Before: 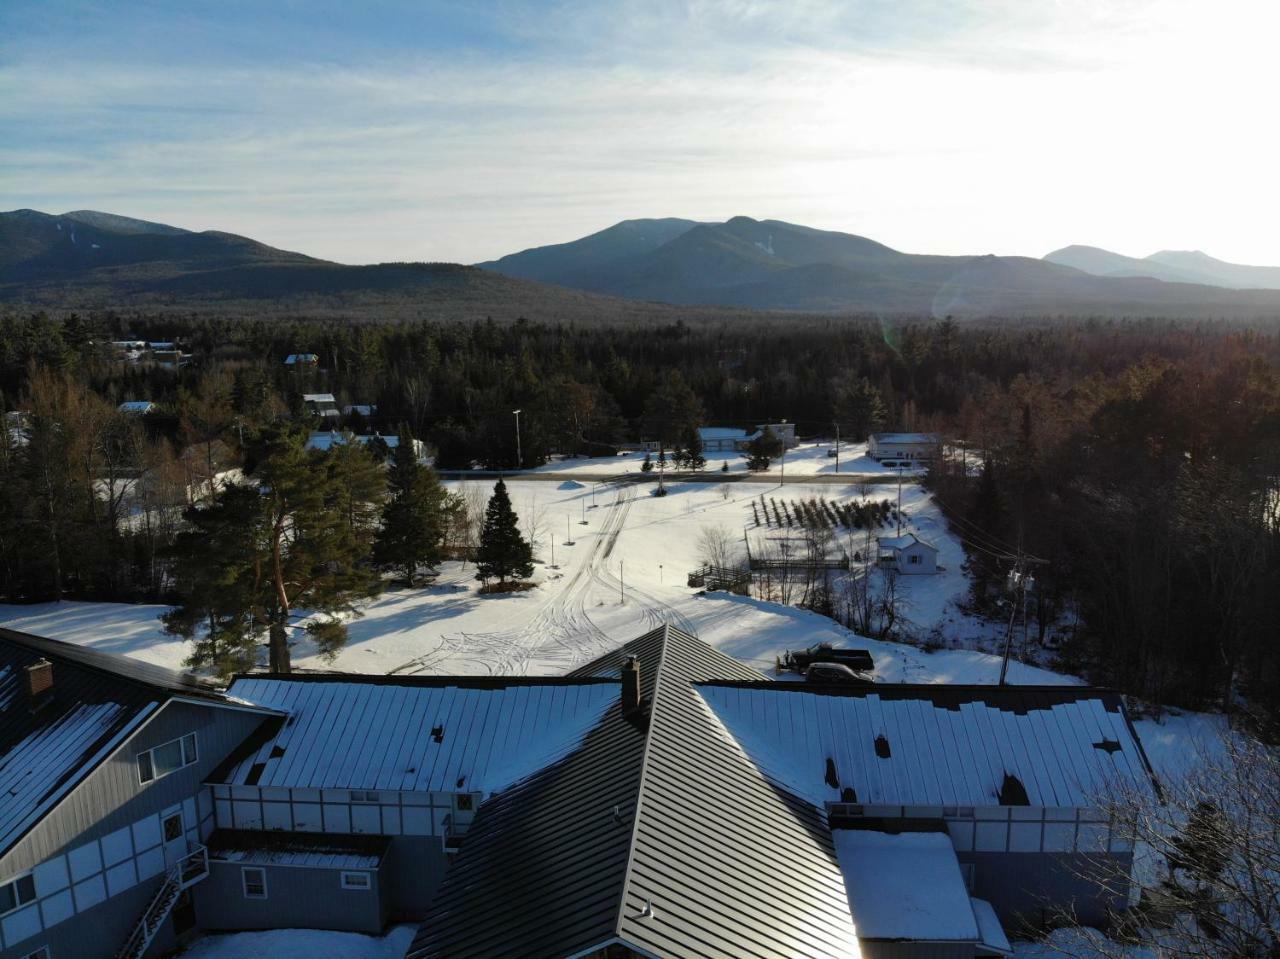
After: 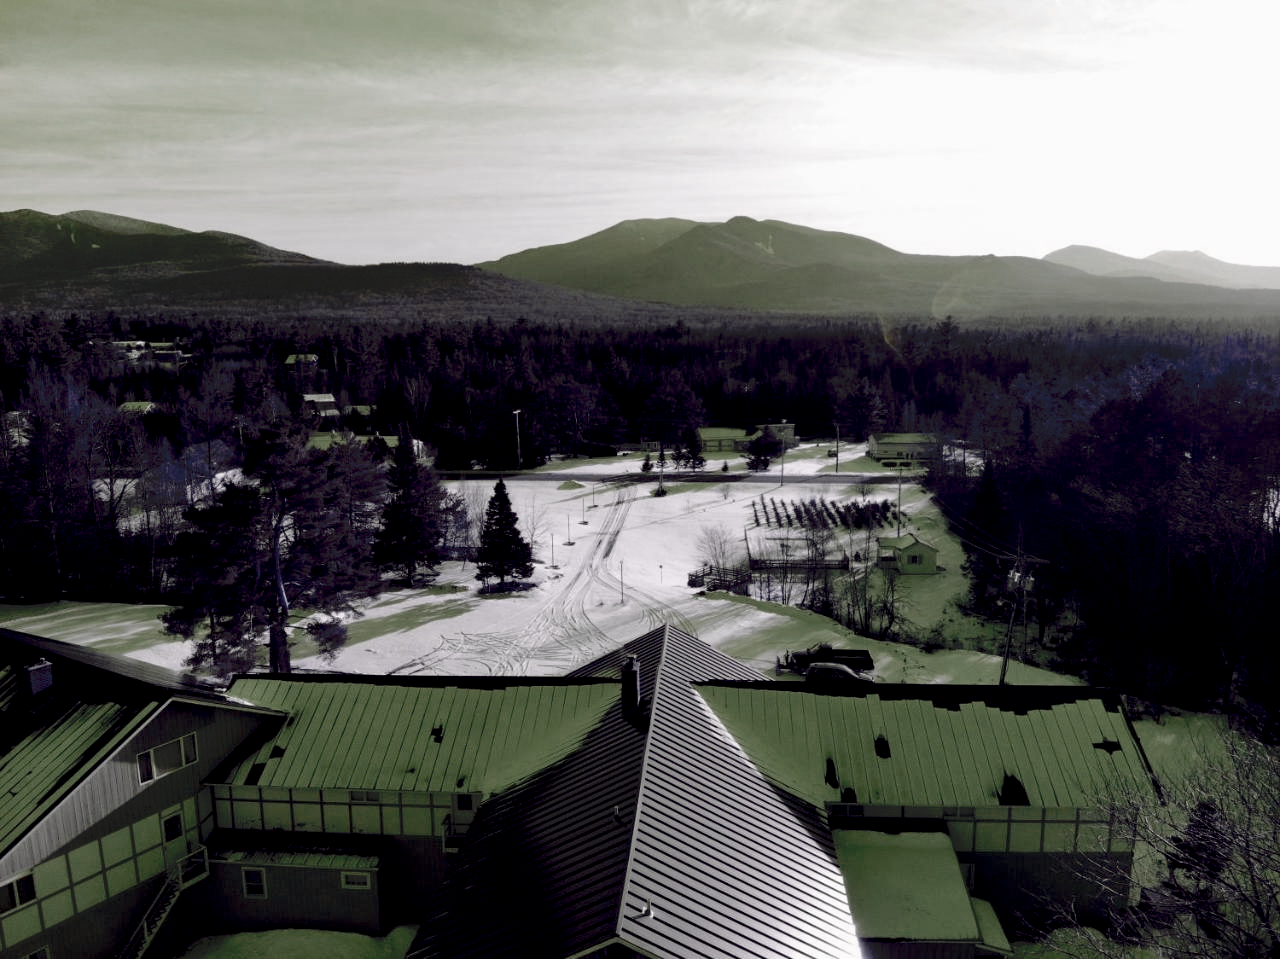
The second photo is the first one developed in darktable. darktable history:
tone curve: curves: ch0 [(0, 0) (0.003, 0.004) (0.011, 0.005) (0.025, 0.014) (0.044, 0.037) (0.069, 0.059) (0.1, 0.096) (0.136, 0.116) (0.177, 0.133) (0.224, 0.177) (0.277, 0.255) (0.335, 0.319) (0.399, 0.385) (0.468, 0.457) (0.543, 0.545) (0.623, 0.621) (0.709, 0.705) (0.801, 0.801) (0.898, 0.901) (1, 1)], preserve colors none
color look up table: target L [93.03, 92.57, 92.48, 79.72, 60.66, 62.6, 52.45, 64.97, 52, 60.18, 49.66, 14.53, 26.92, 200.8, 85.37, 78.08, 67.01, 77.44, 61.49, 71.3, 56.89, 33.81, 46.95, 40.05, 46.4, 15.6, 29.7, 19.07, 6.698, 84.46, 78.53, 65.77, 60.37, 66.9, 52.12, 51.25, 47.43, 29.85, 40.93, 40.02, 30.03, 15.47, 16.99, 8.463, 81.37, 86.47, 75.02, 66.91, 51.06], target a [3.635, -0.519, 11.43, -0.002, 19.46, 3.458, 16.21, 9.366, 7.049, -1.023, 2.981, 29.17, 0.192, 0, 8.913, 2.796, 19.26, 10.12, 14.79, 0.946, 8.677, 29.81, 5.738, 17.59, 7.336, 35.76, 7.758, 21, 13.56, -5.484, -2.75, -7.747, -2.242, -7.299, -2.417, -15.23, -9.963, -14.08, -6.481, -1.935, -11.31, -17.48, -29.32, -12.16, -4.482, -7.752, -0.811, -6.752, -5.298], target b [-1.516, 4.126, -7.714, 9.962, -4.32, 18.12, 9.249, -4.239, 4.692, 18.52, -0.569, 8.242, 20.57, -0.001, -8.147, -5.774, -28.95, -11.33, -26.7, -19.35, -32.37, -48.31, -16.6, -51.68, -6.067, -48.52, -11.54, -30.07, -30.85, 3.989, -0.891, 0.734, -3.559, -2.69, -16.78, 27.25, 5.041, 5.661, -0.71, 0.032, 10.94, -7.646, 23.04, 7.326, 19.92, 18.13, 4.817, 12.45, 18.12], num patches 49
